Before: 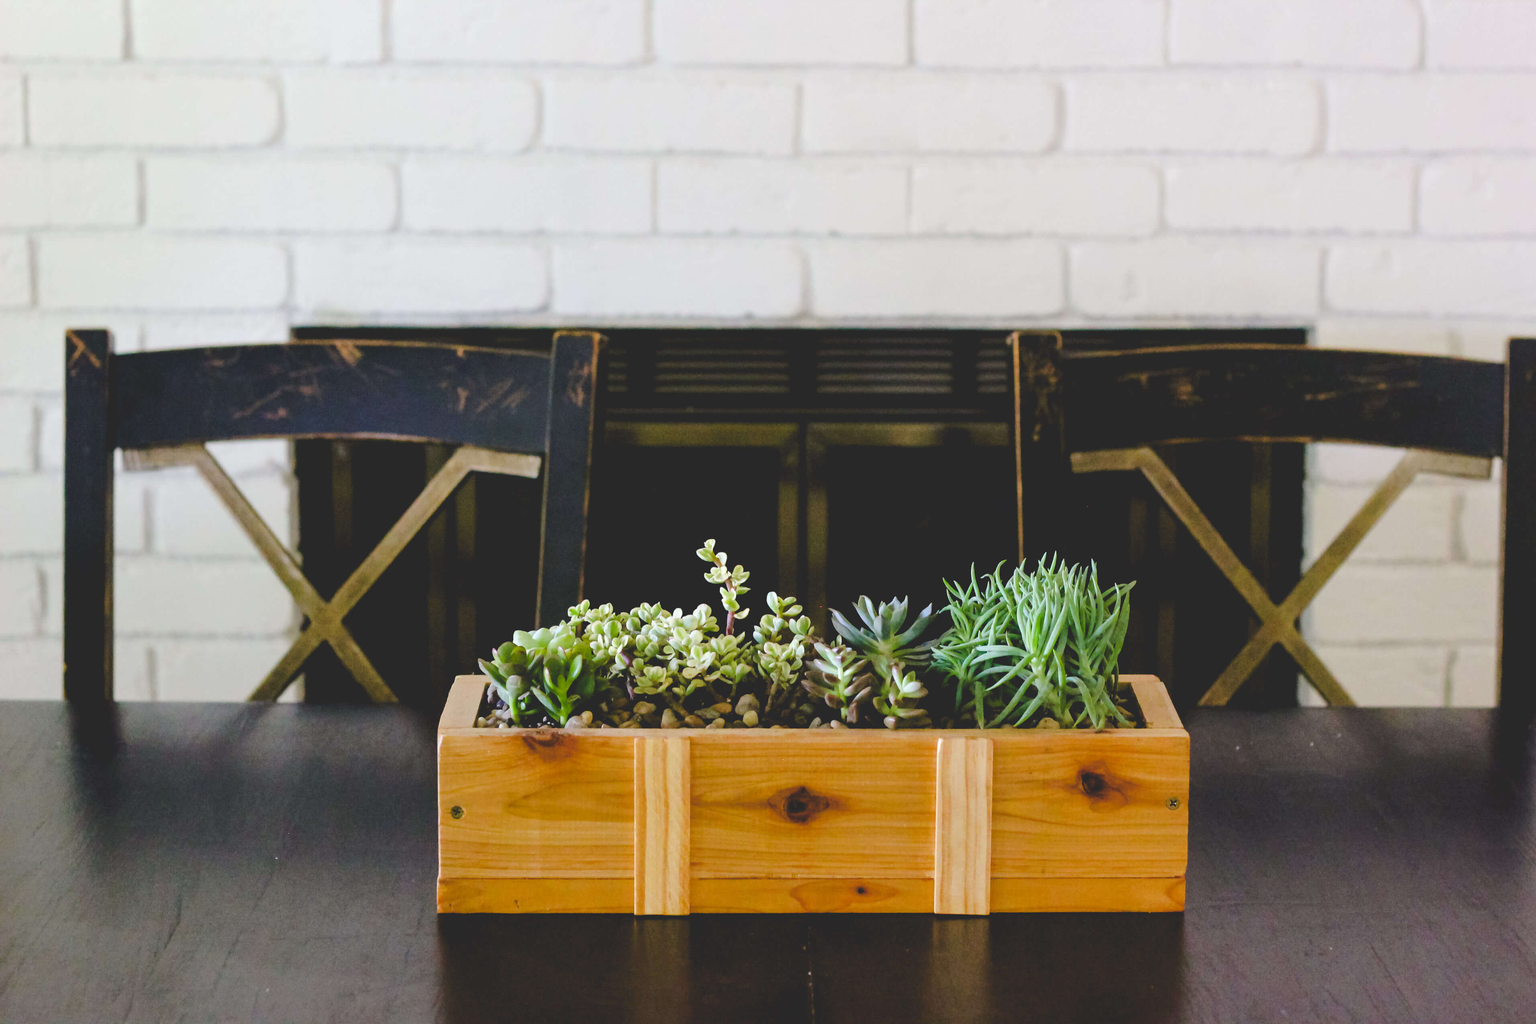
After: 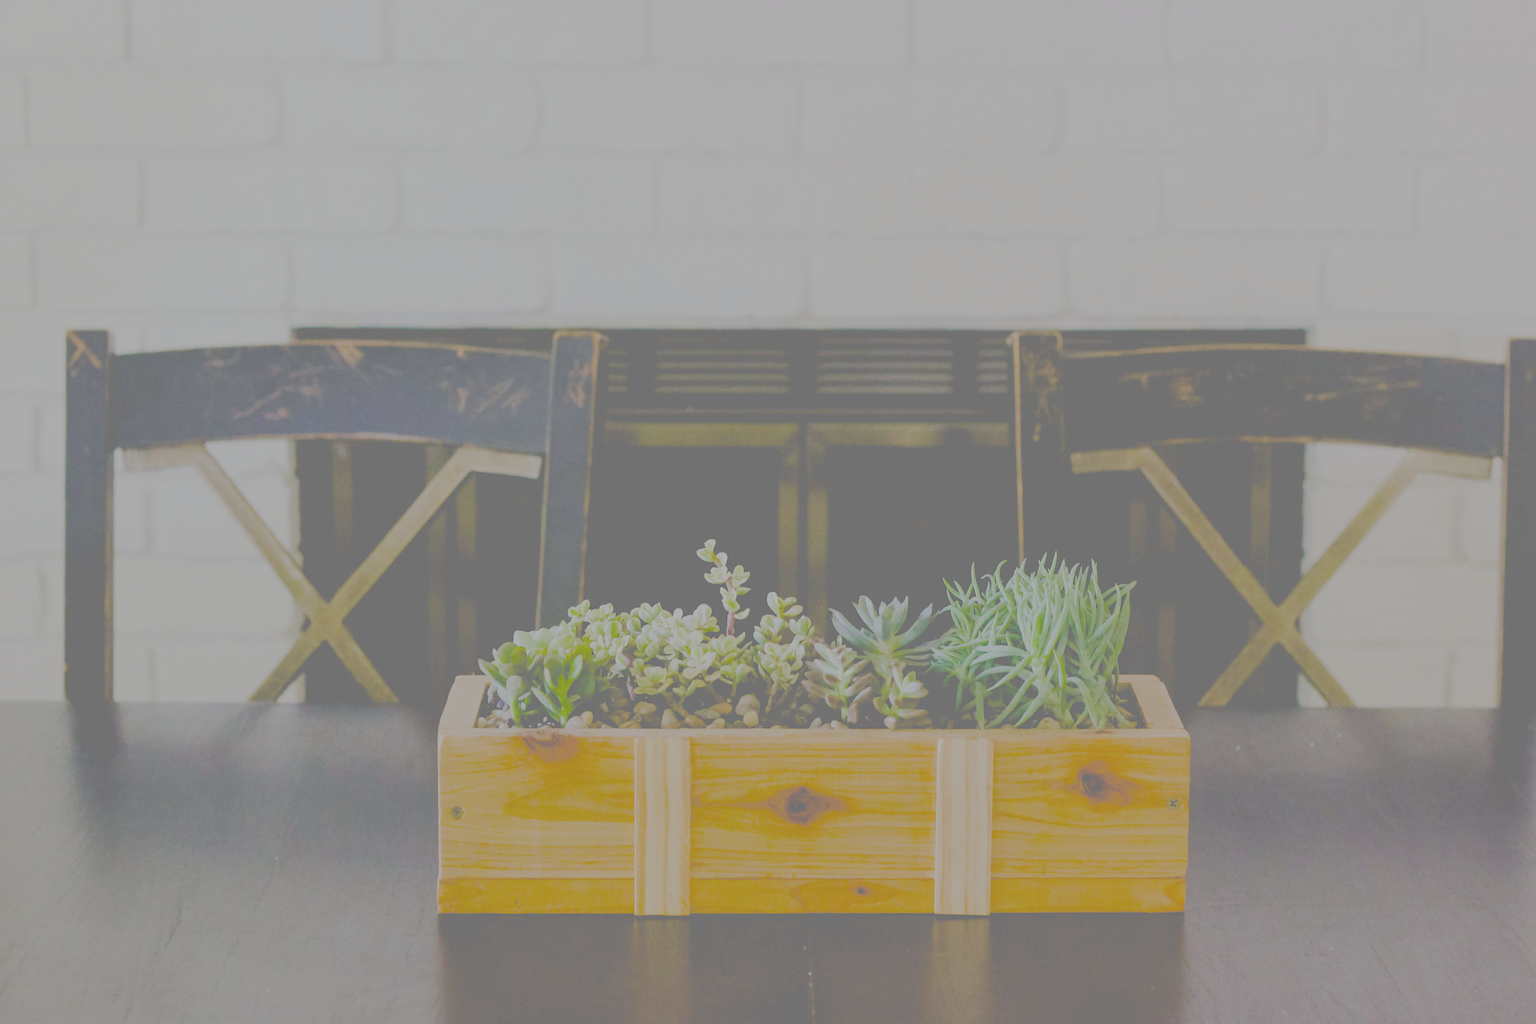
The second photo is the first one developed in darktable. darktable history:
filmic rgb: black relative exposure -4.42 EV, white relative exposure 6.58 EV, hardness 1.85, contrast 0.5
